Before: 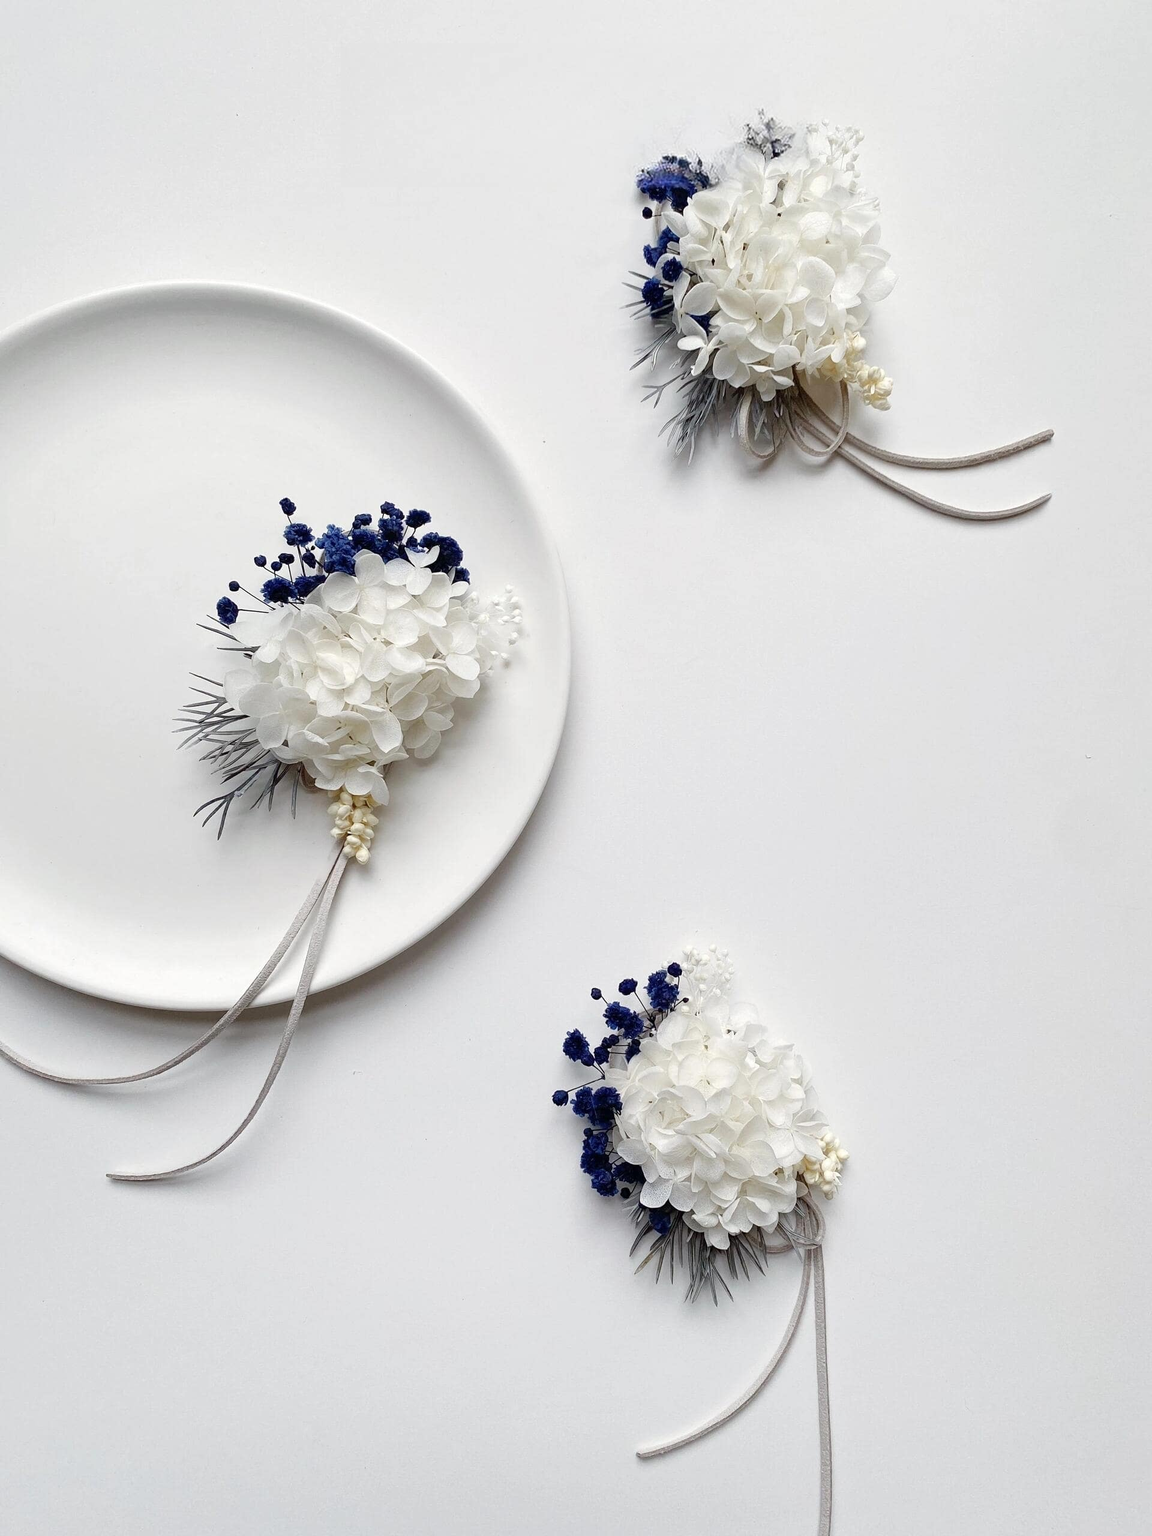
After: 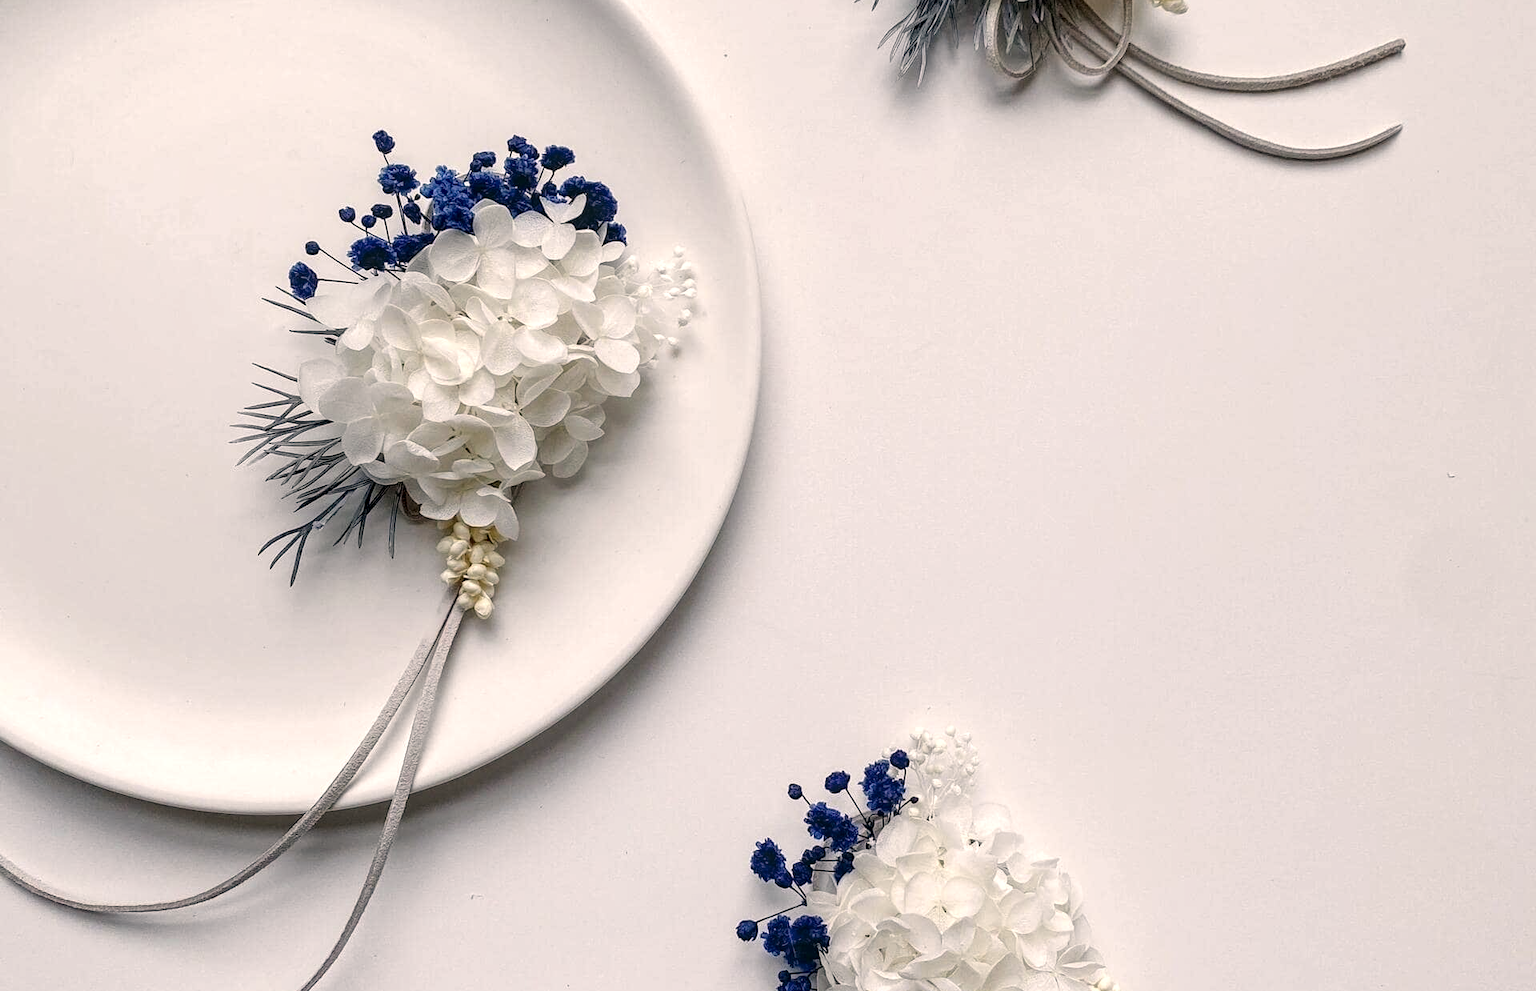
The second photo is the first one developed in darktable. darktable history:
local contrast: highlights 61%, detail 143%, midtone range 0.428
crop and rotate: top 26.056%, bottom 25.543%
color correction: highlights a* 5.38, highlights b* 5.3, shadows a* -4.26, shadows b* -5.11
